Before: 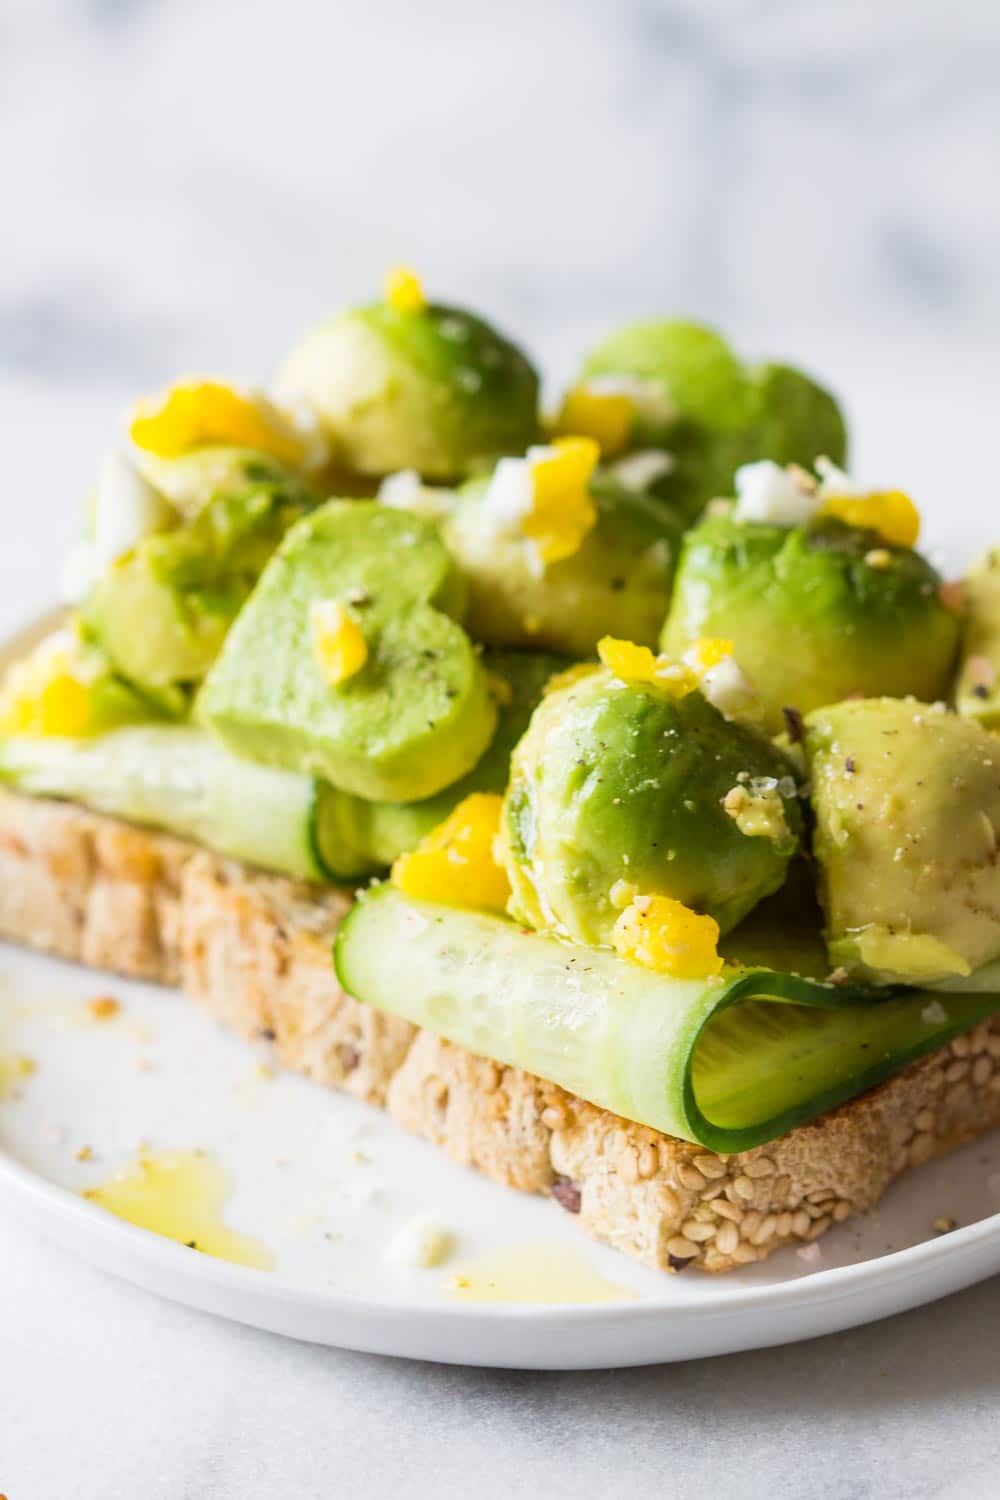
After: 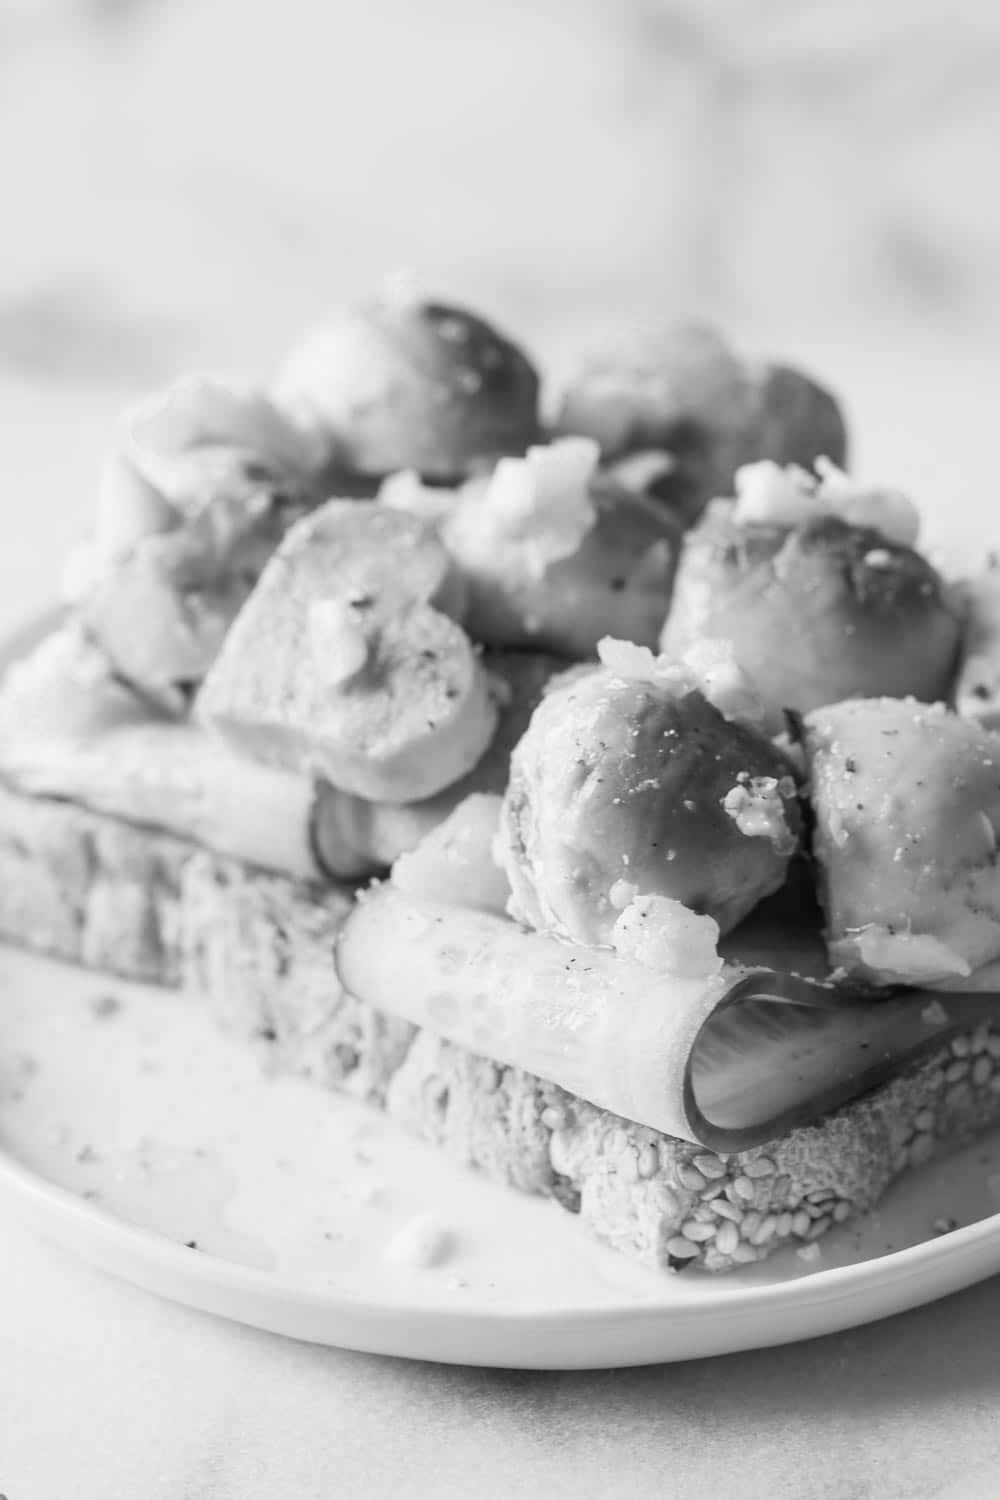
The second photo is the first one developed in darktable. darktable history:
rgb curve: curves: ch2 [(0, 0) (0.567, 0.512) (1, 1)], mode RGB, independent channels
monochrome: a 32, b 64, size 2.3
